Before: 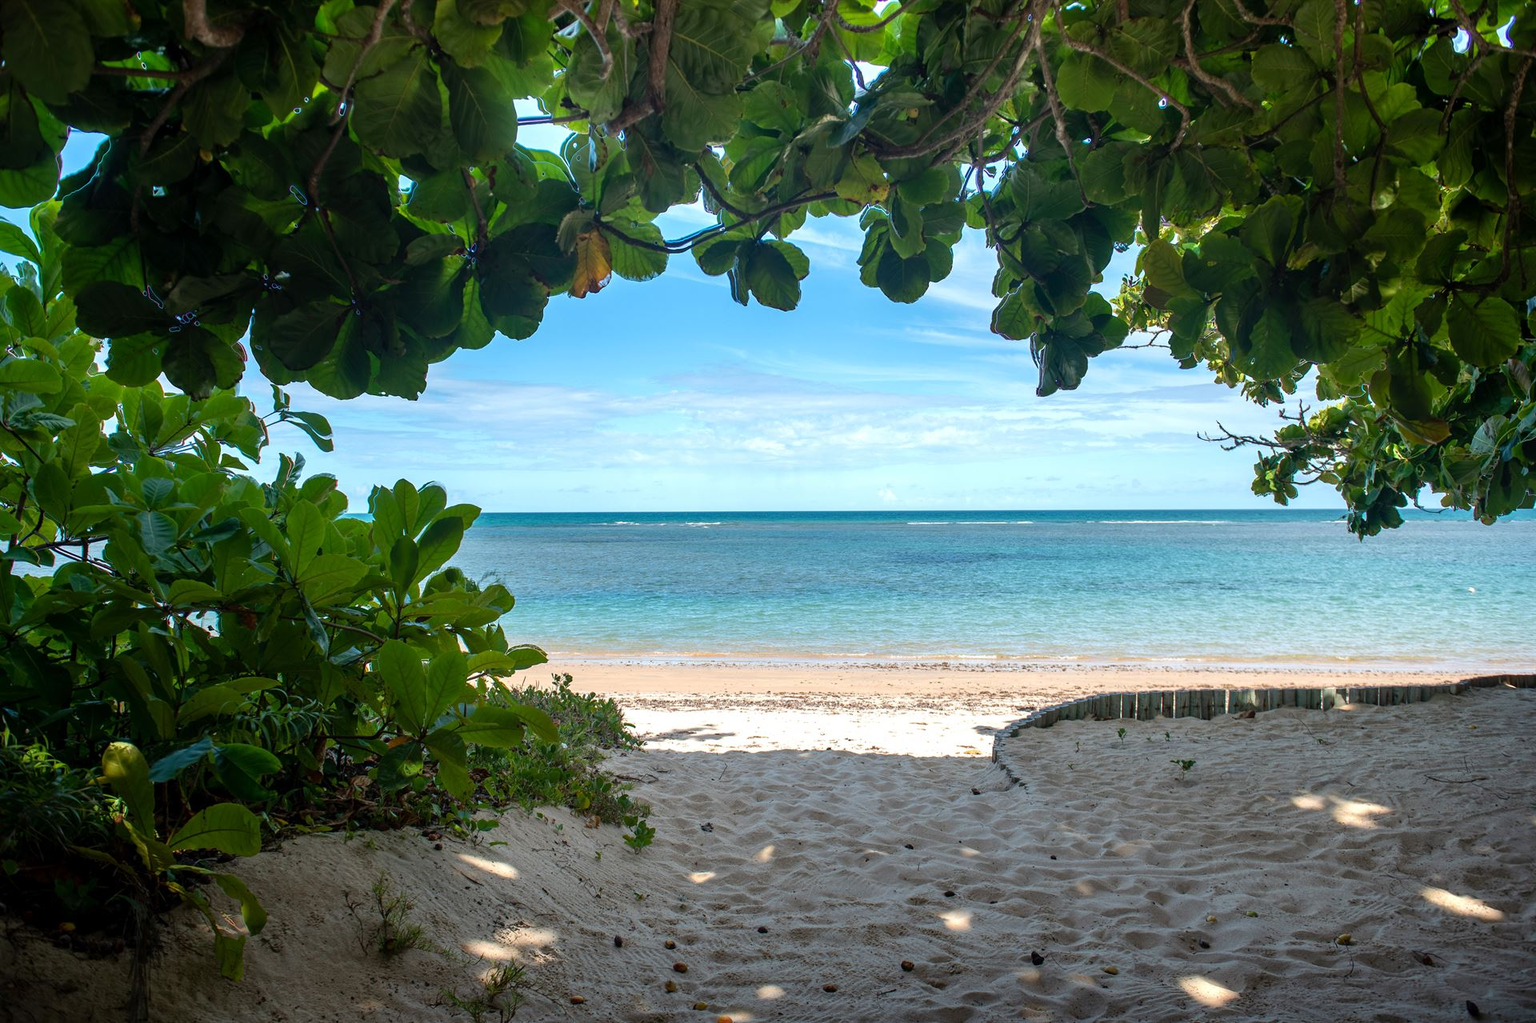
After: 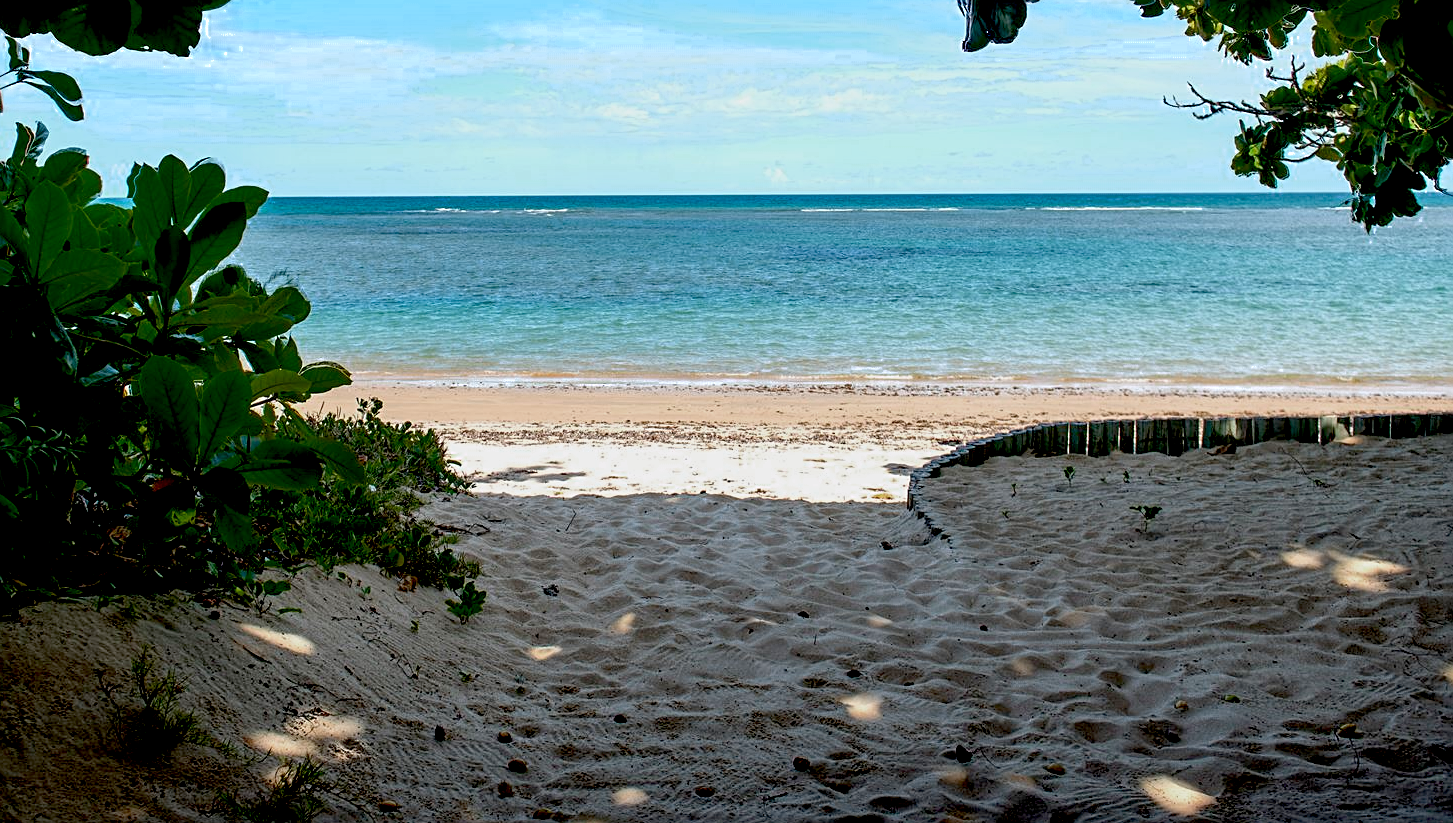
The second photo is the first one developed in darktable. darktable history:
exposure: black level correction 0.044, exposure -0.234 EV, compensate highlight preservation false
sharpen: radius 2.202, amount 0.386, threshold 0.022
color zones: curves: ch0 [(0.203, 0.433) (0.607, 0.517) (0.697, 0.696) (0.705, 0.897)]
crop and rotate: left 17.36%, top 34.728%, right 6.924%, bottom 0.909%
